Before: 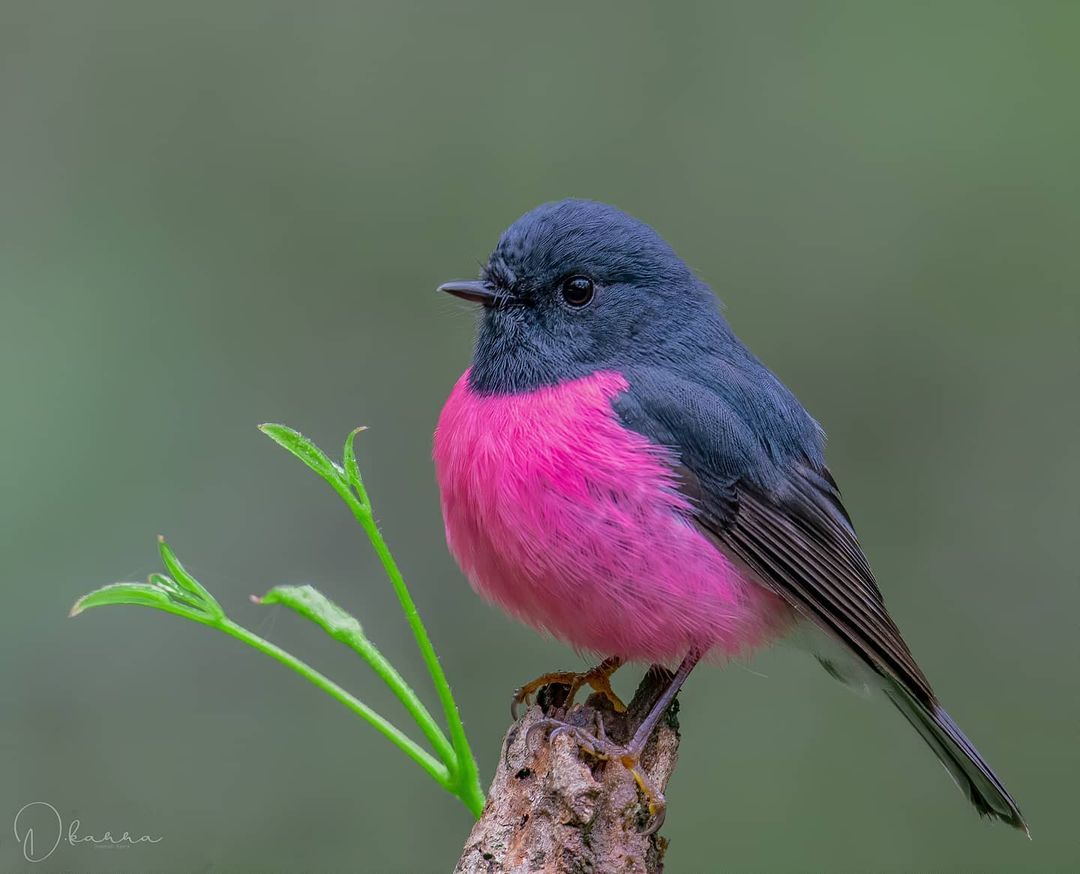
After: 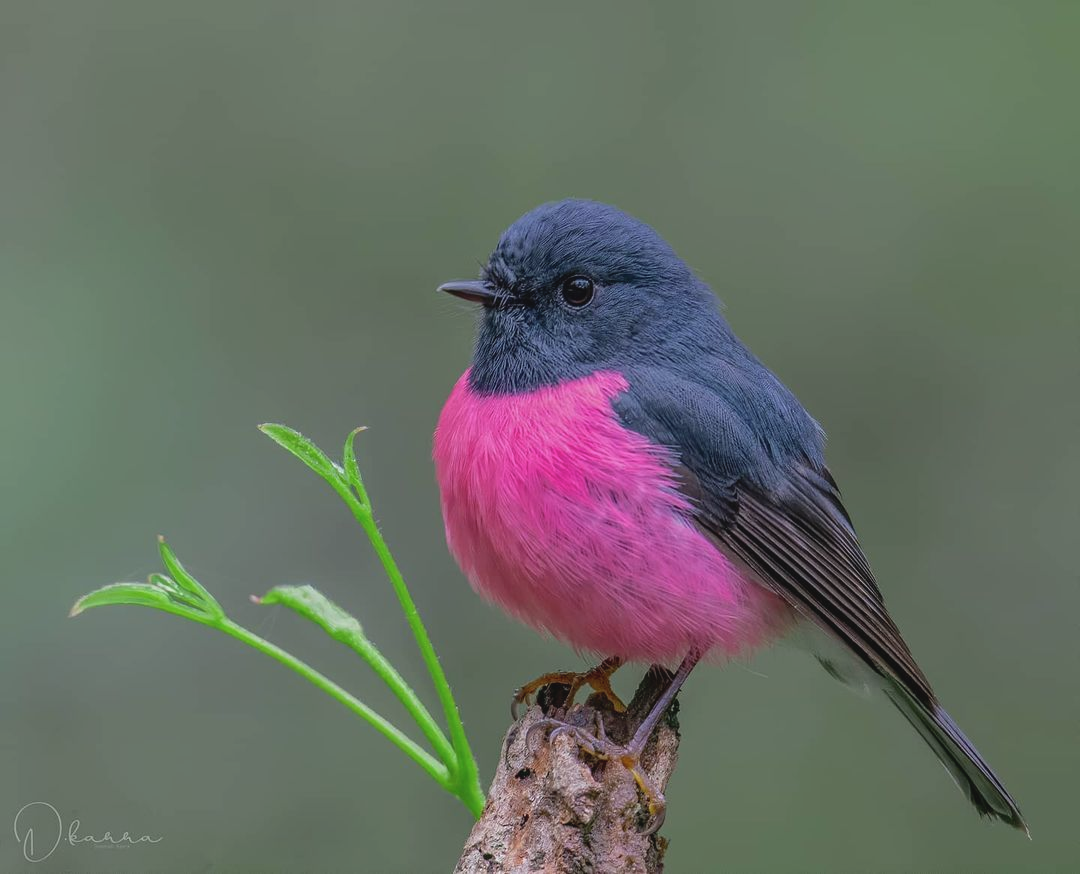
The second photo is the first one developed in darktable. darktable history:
contrast brightness saturation: contrast -0.095, saturation -0.097
